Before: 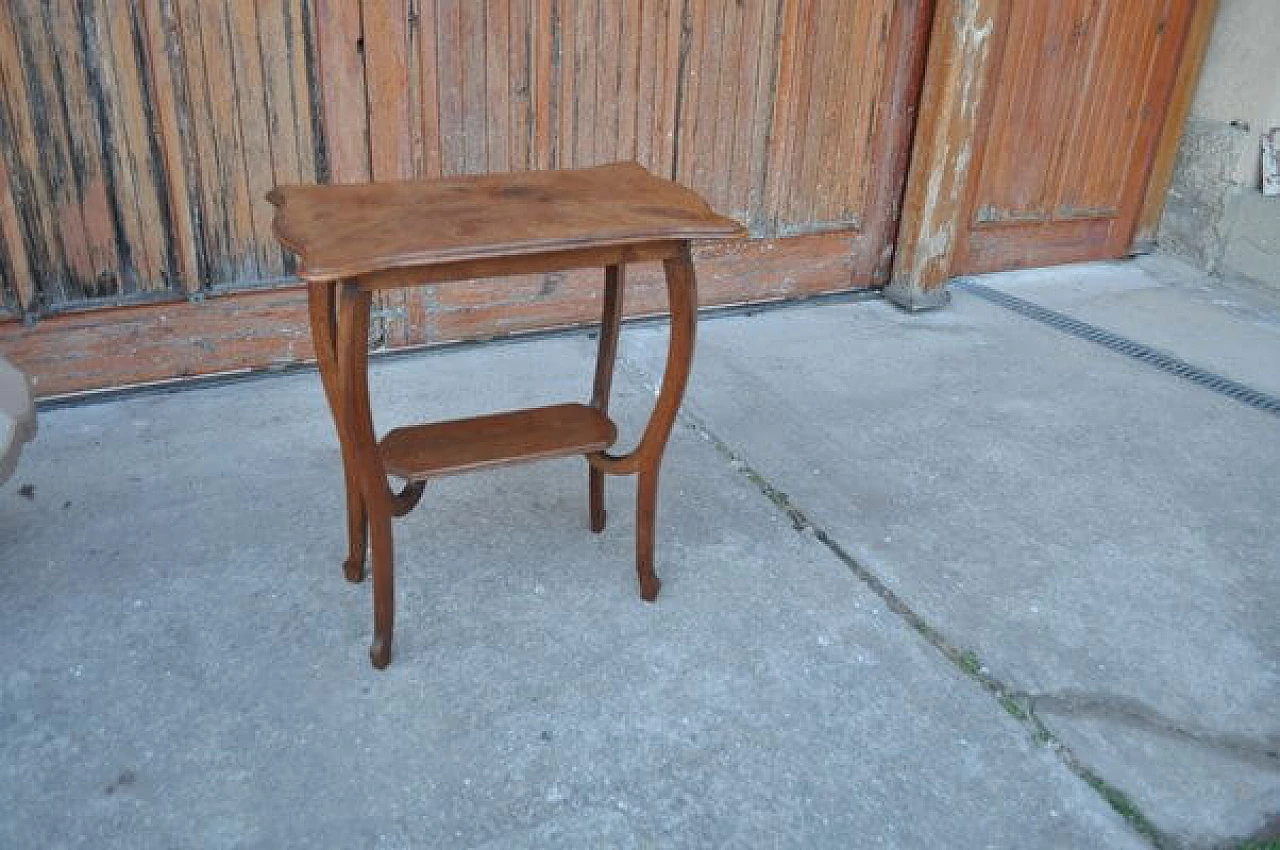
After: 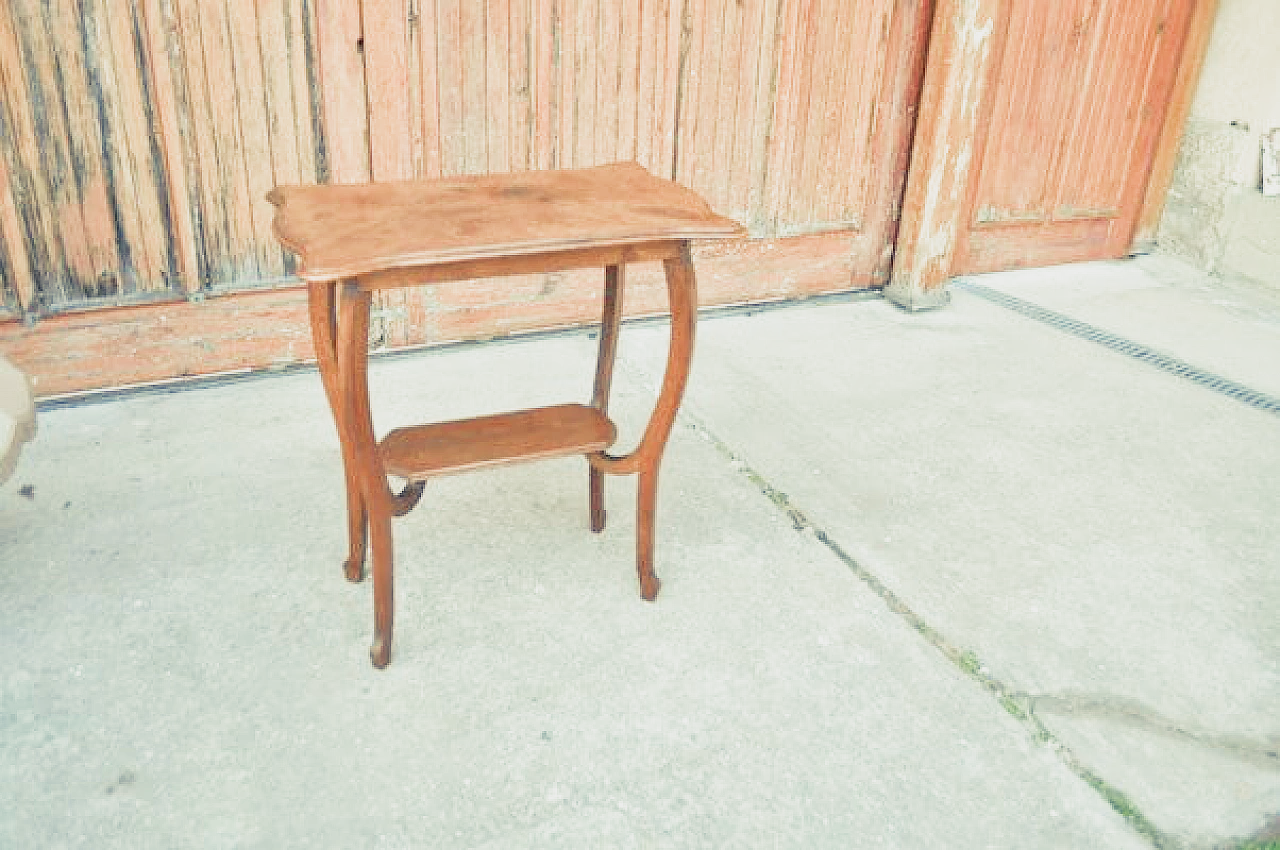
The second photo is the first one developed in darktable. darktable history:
exposure: exposure 2.04 EV, compensate highlight preservation false
filmic rgb: black relative exposure -13 EV, threshold 3 EV, target white luminance 85%, hardness 6.3, latitude 42.11%, contrast 0.858, shadows ↔ highlights balance 8.63%, color science v4 (2020), enable highlight reconstruction true
color balance rgb: shadows lift › chroma 2%, shadows lift › hue 263°, highlights gain › chroma 8%, highlights gain › hue 84°, linear chroma grading › global chroma -15%, saturation formula JzAzBz (2021)
